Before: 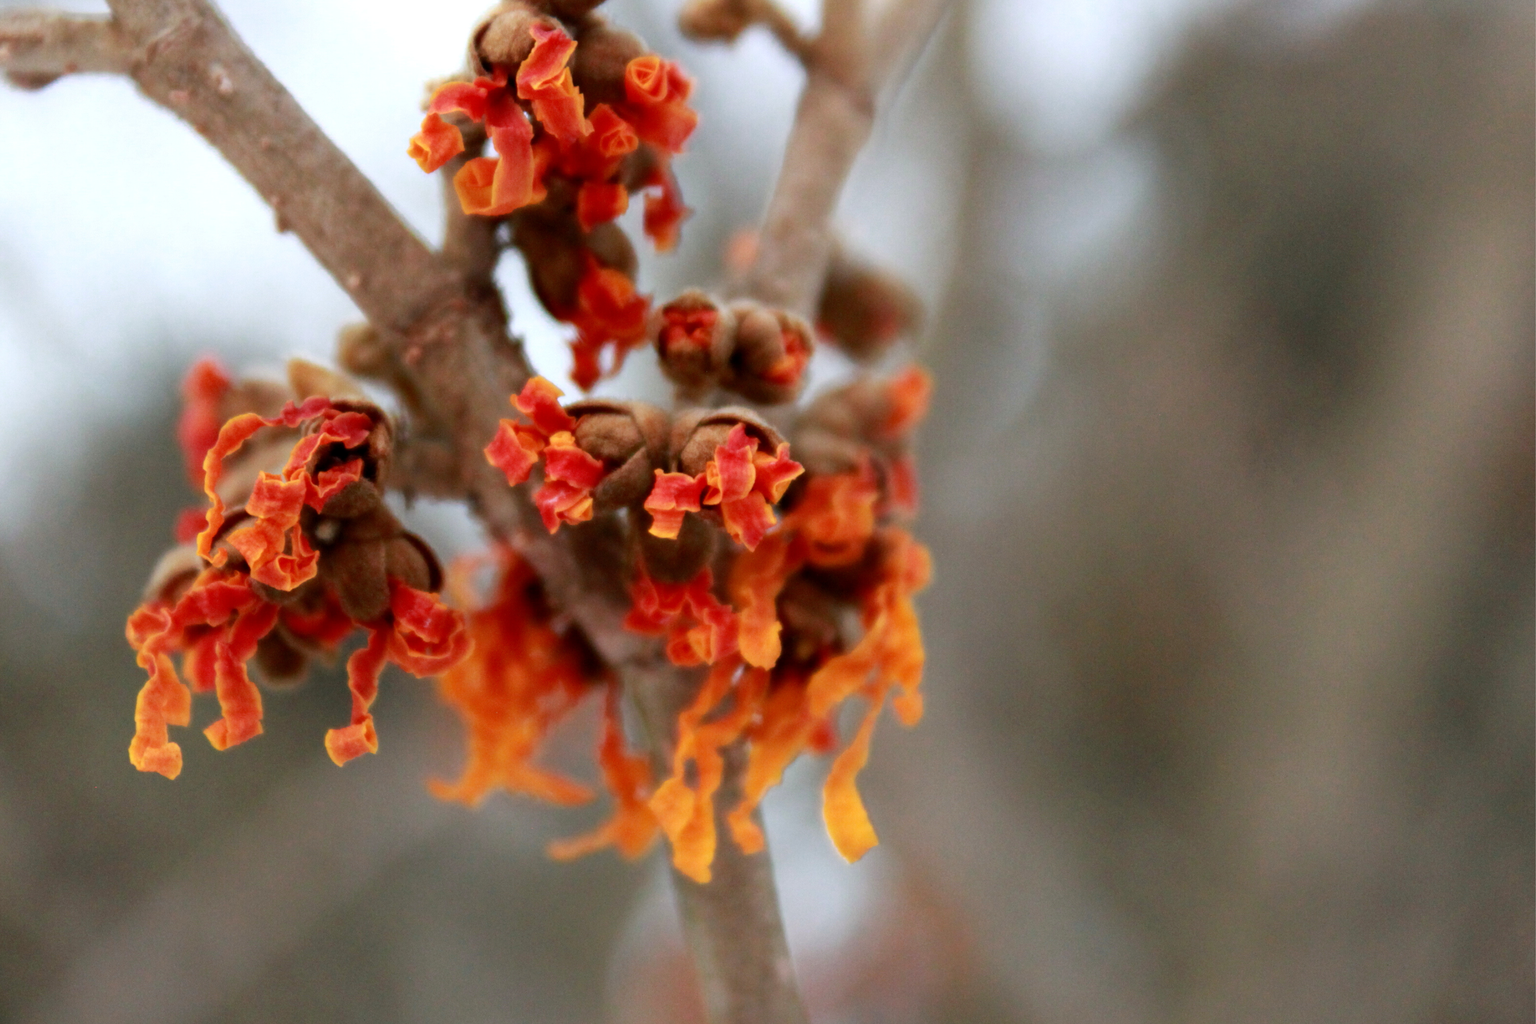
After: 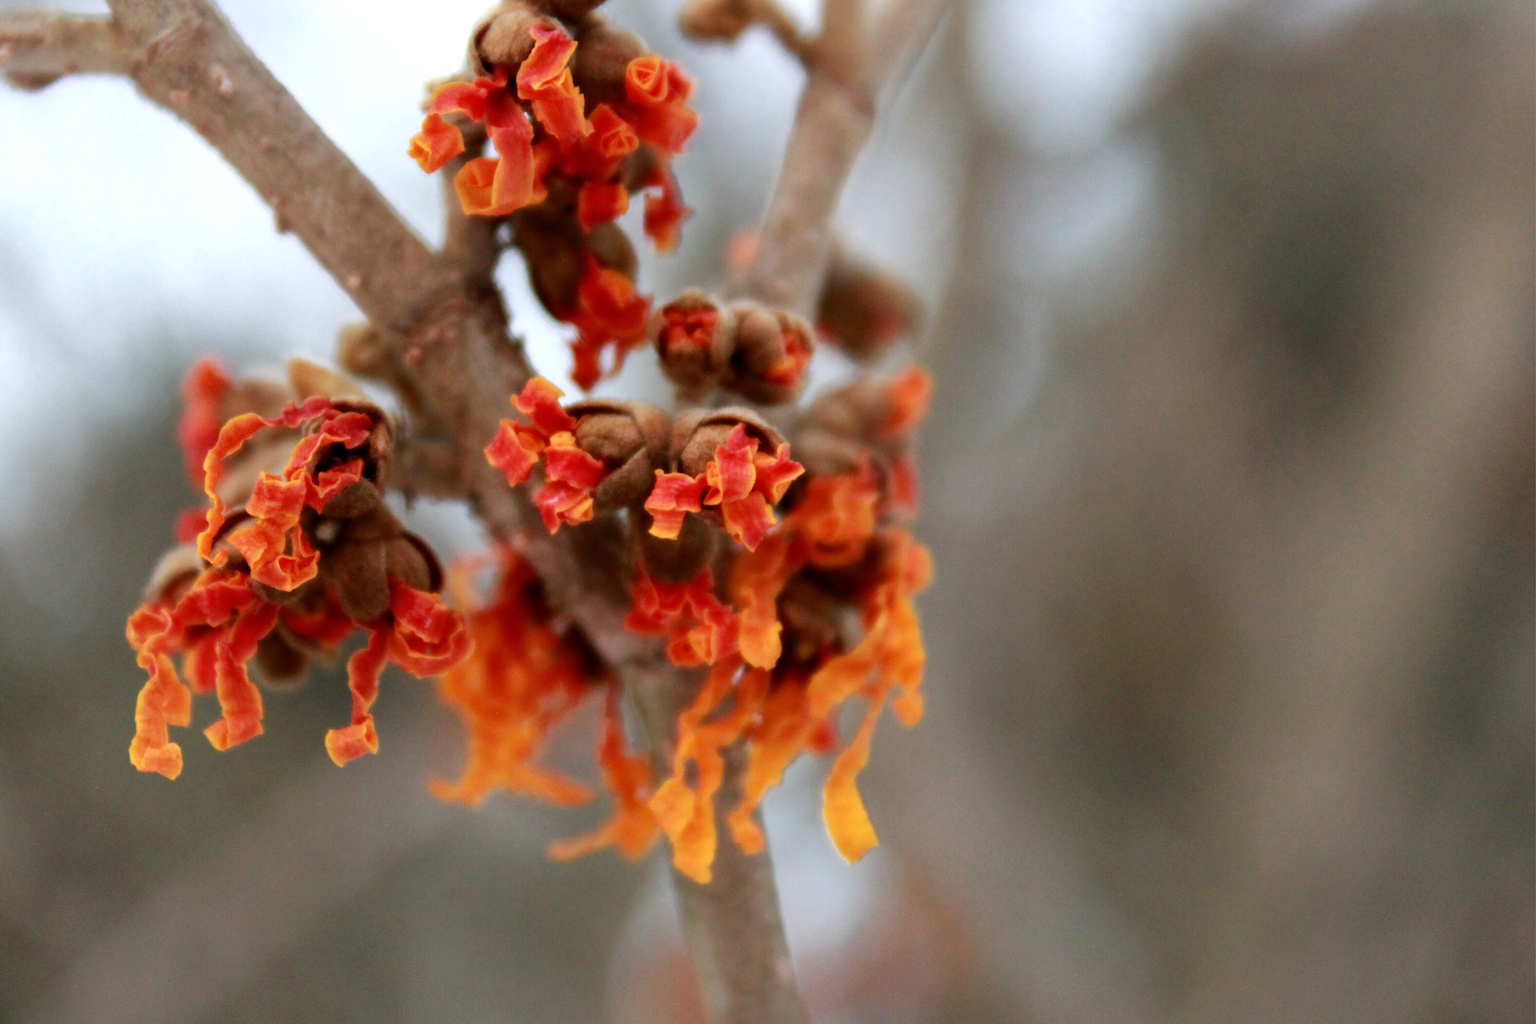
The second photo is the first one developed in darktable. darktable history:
exposure: compensate highlight preservation false
shadows and highlights: shadows 8.51, white point adjustment 1.08, highlights -39.51, highlights color adjustment 73.4%
levels: black 0.059%
